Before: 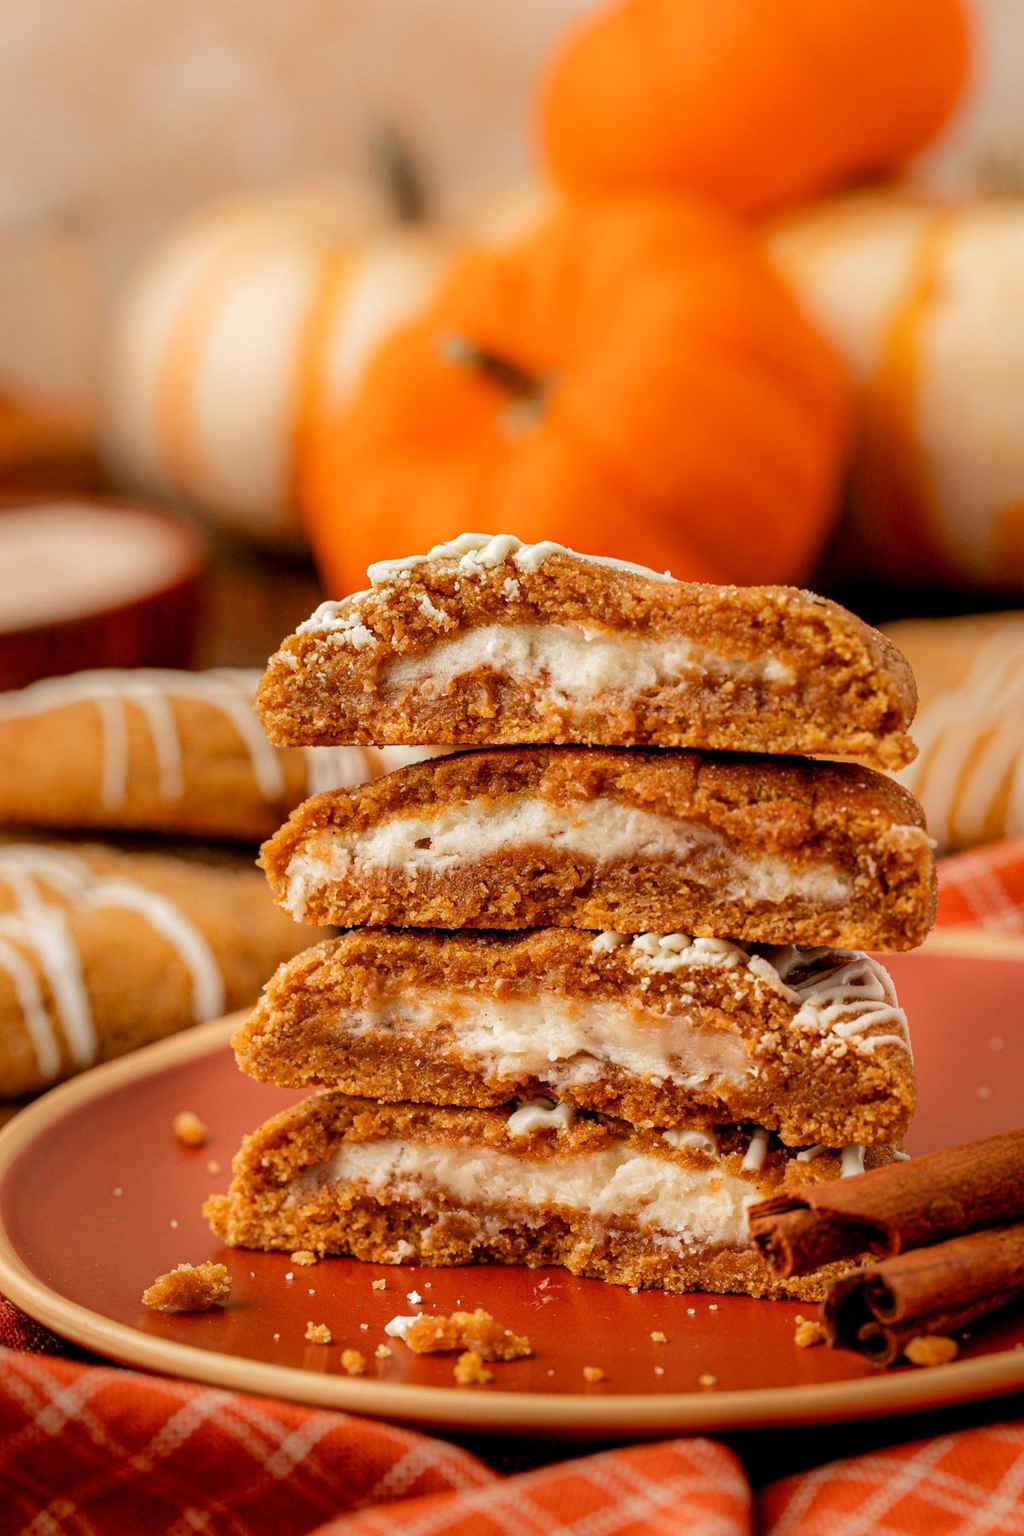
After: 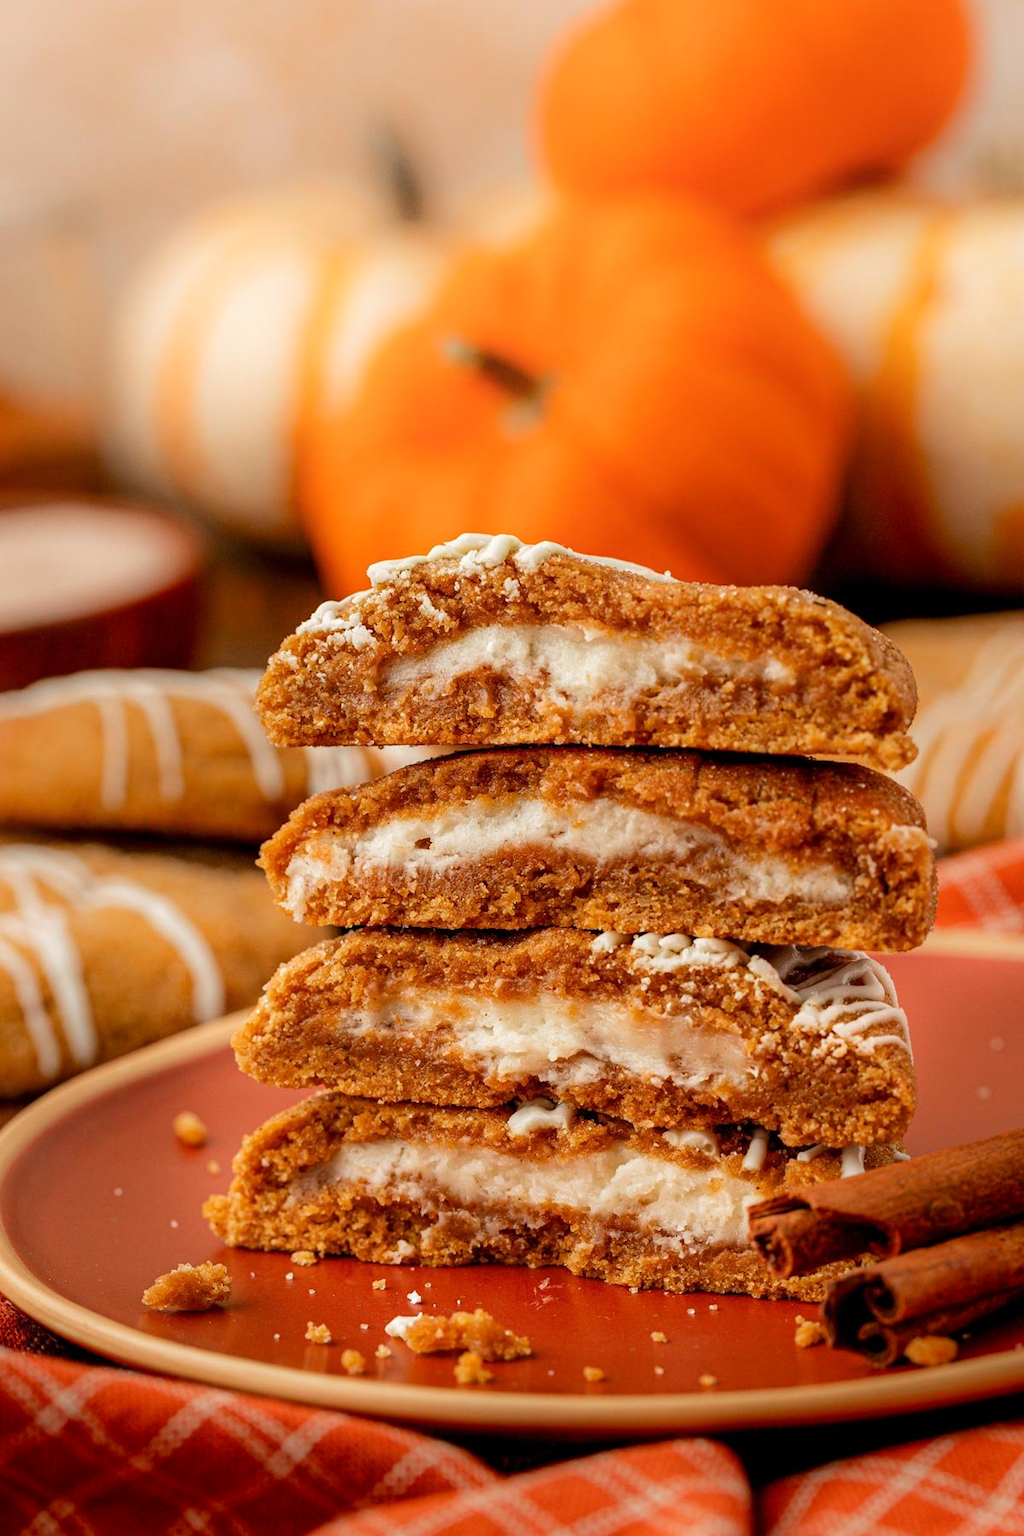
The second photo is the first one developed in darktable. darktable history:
shadows and highlights: shadows -25.93, highlights 49.26, soften with gaussian
